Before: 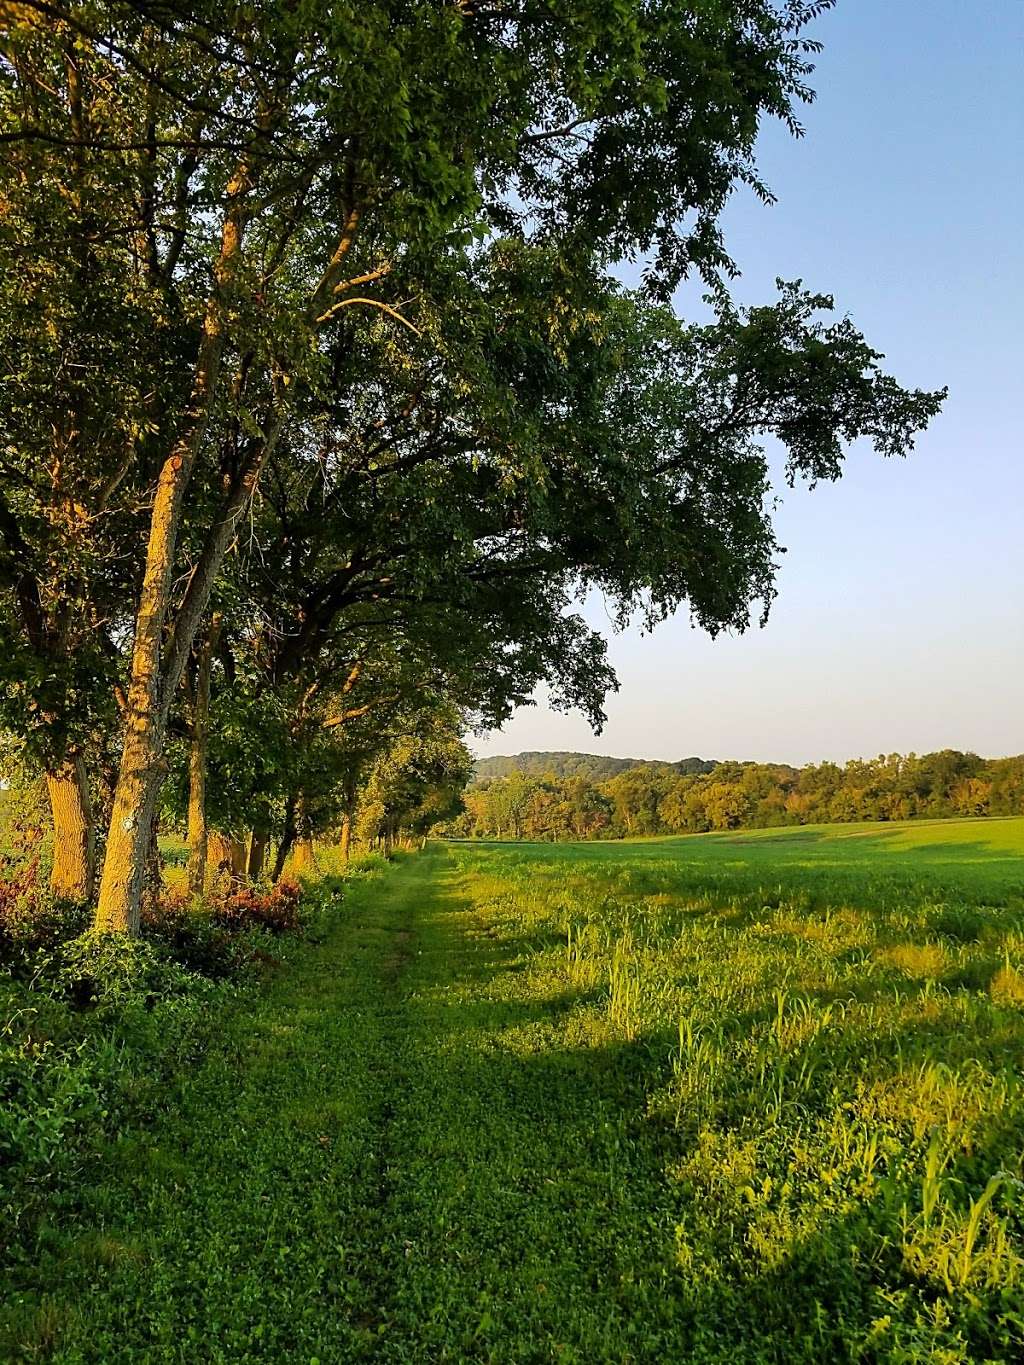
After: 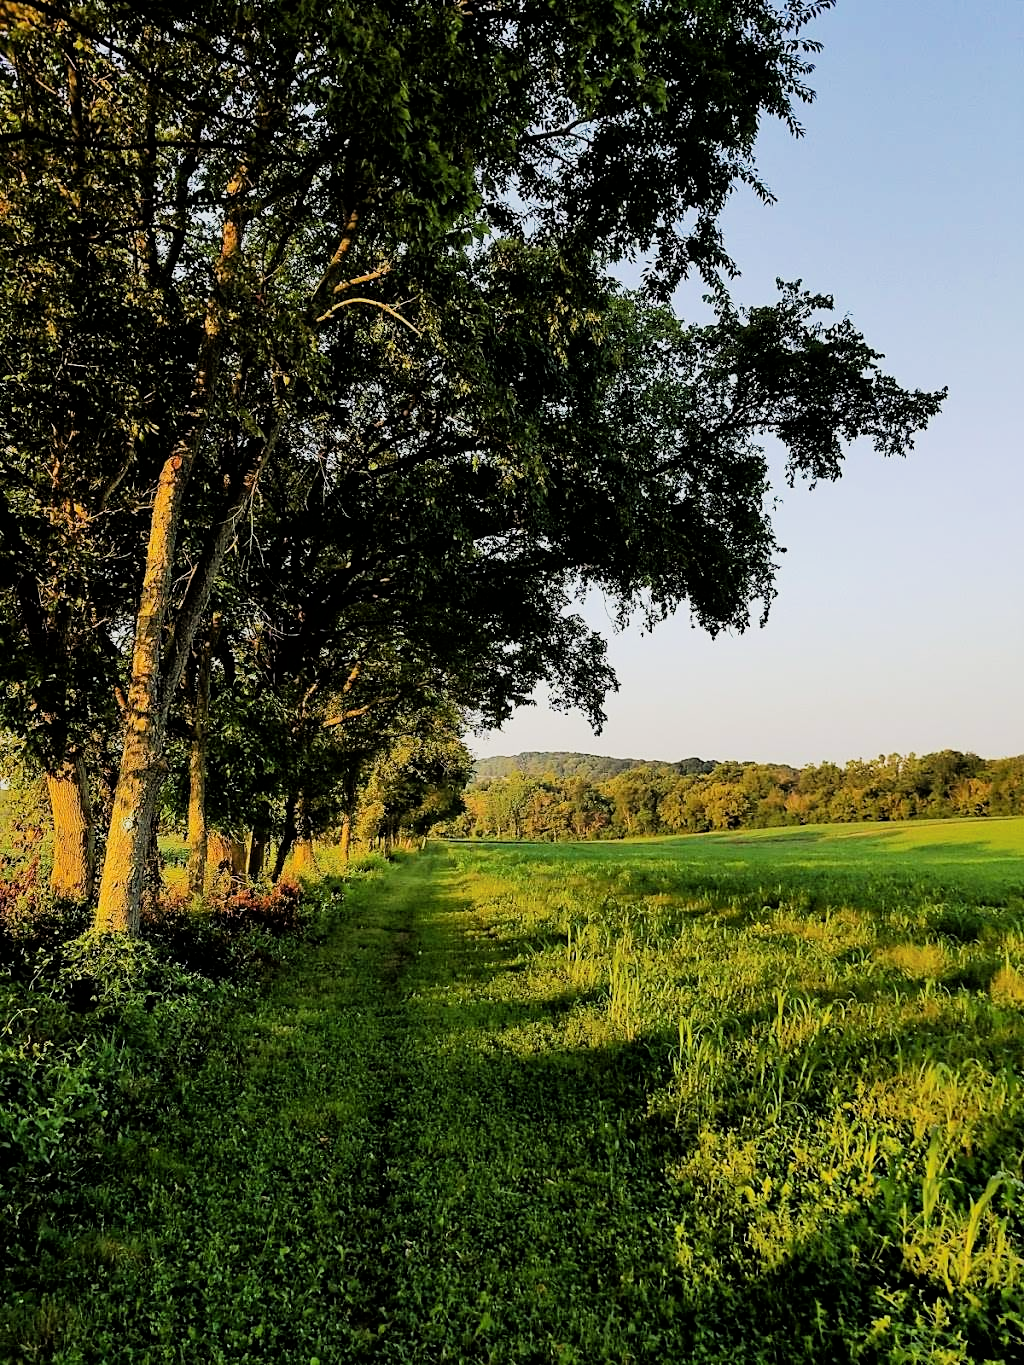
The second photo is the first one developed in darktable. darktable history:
filmic rgb: black relative exposure -5 EV, hardness 2.88, contrast 1.3, highlights saturation mix -30%
exposure: exposure 0.2 EV, compensate highlight preservation false
